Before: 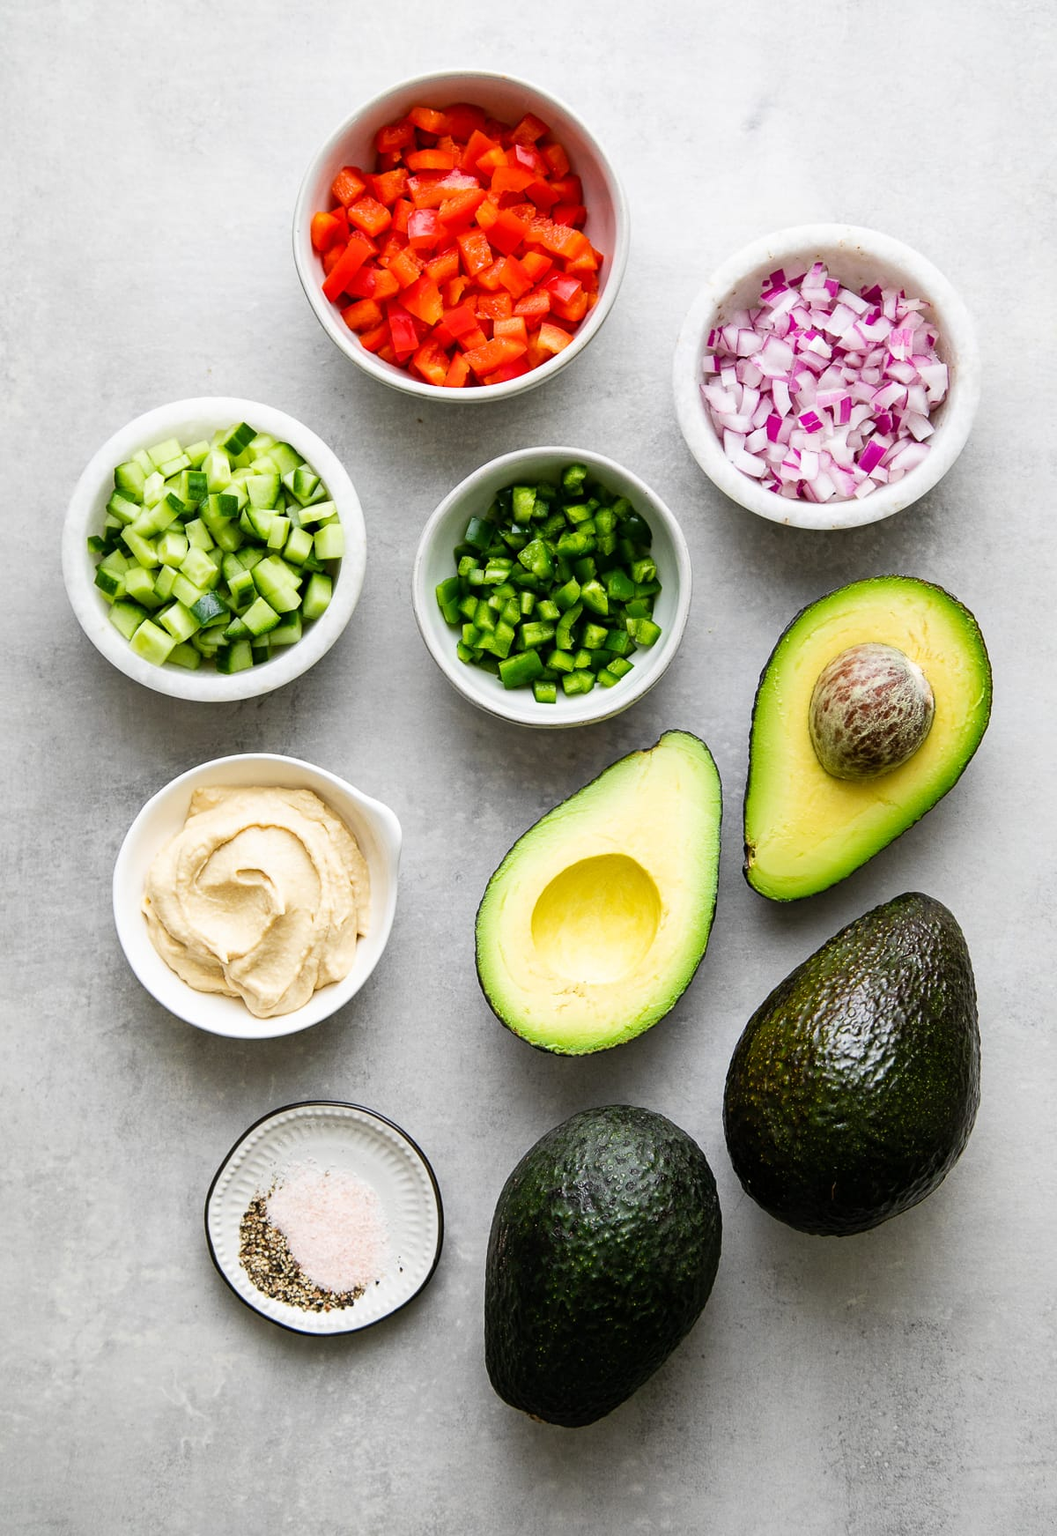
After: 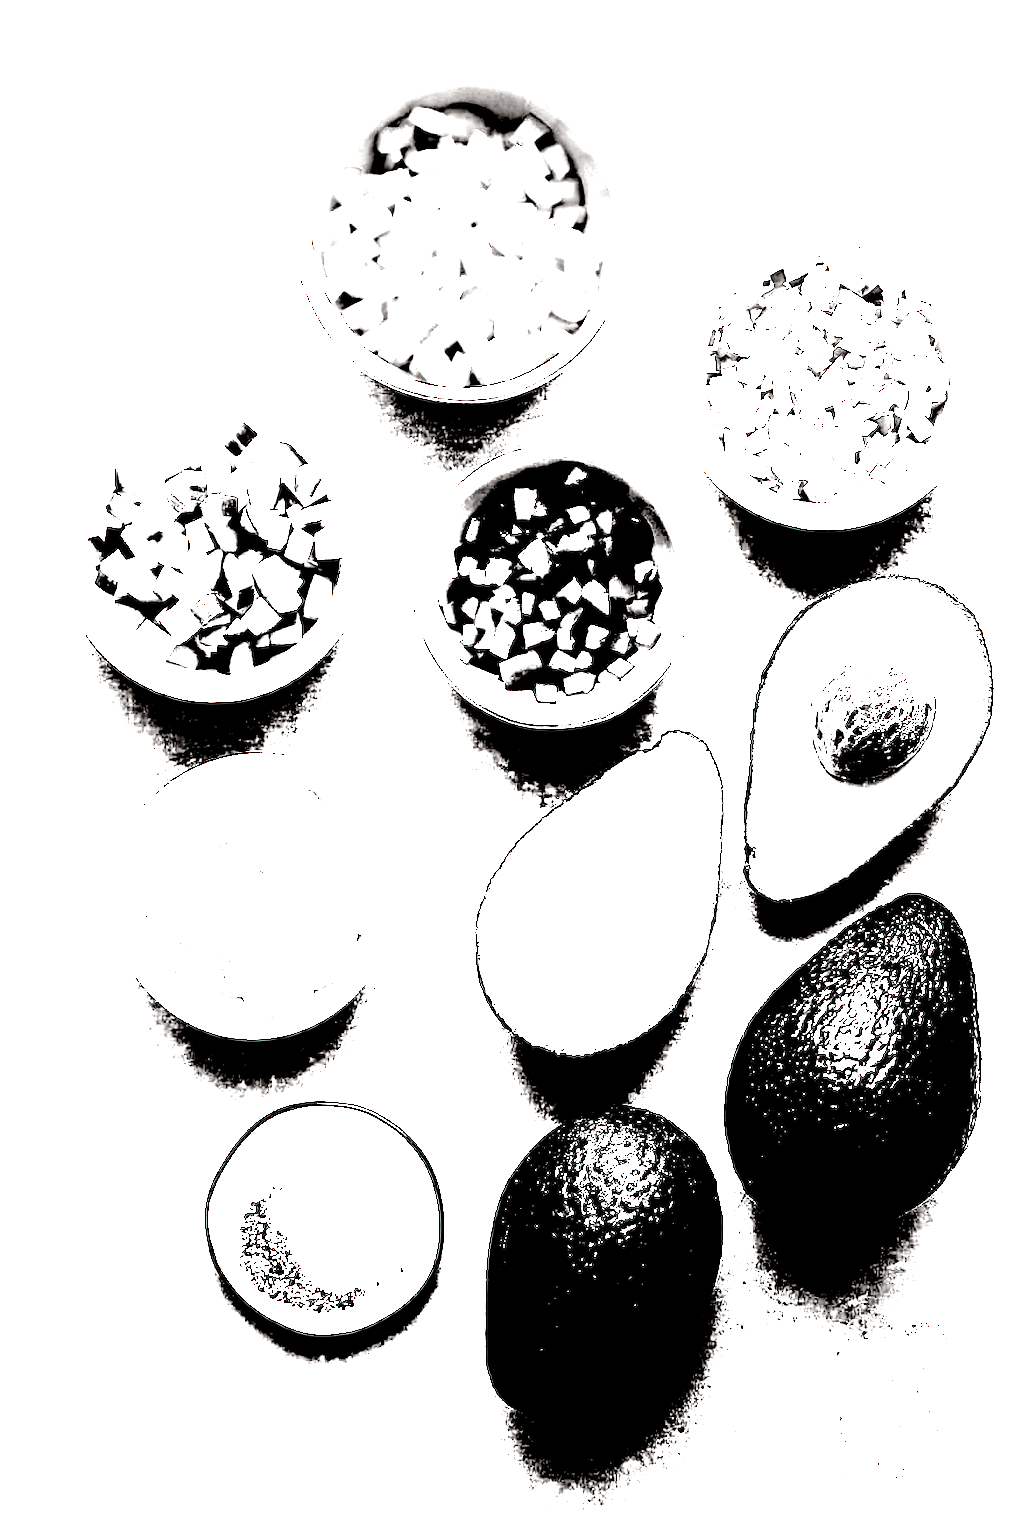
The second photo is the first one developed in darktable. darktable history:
exposure: black level correction 0.099, exposure 3.037 EV, compensate exposure bias true, compensate highlight preservation false
crop: right 4.351%, bottom 0.039%
haze removal: compatibility mode true, adaptive false
color calibration: output gray [0.253, 0.26, 0.487, 0], gray › normalize channels true, x 0.342, y 0.355, temperature 5149.48 K, gamut compression 0.02
color balance rgb: power › luminance -3.569%, power › chroma 0.565%, power › hue 38.55°, perceptual saturation grading › global saturation 36.328%, perceptual saturation grading › shadows 34.808%, global vibrance 25.089%, contrast 10.005%
